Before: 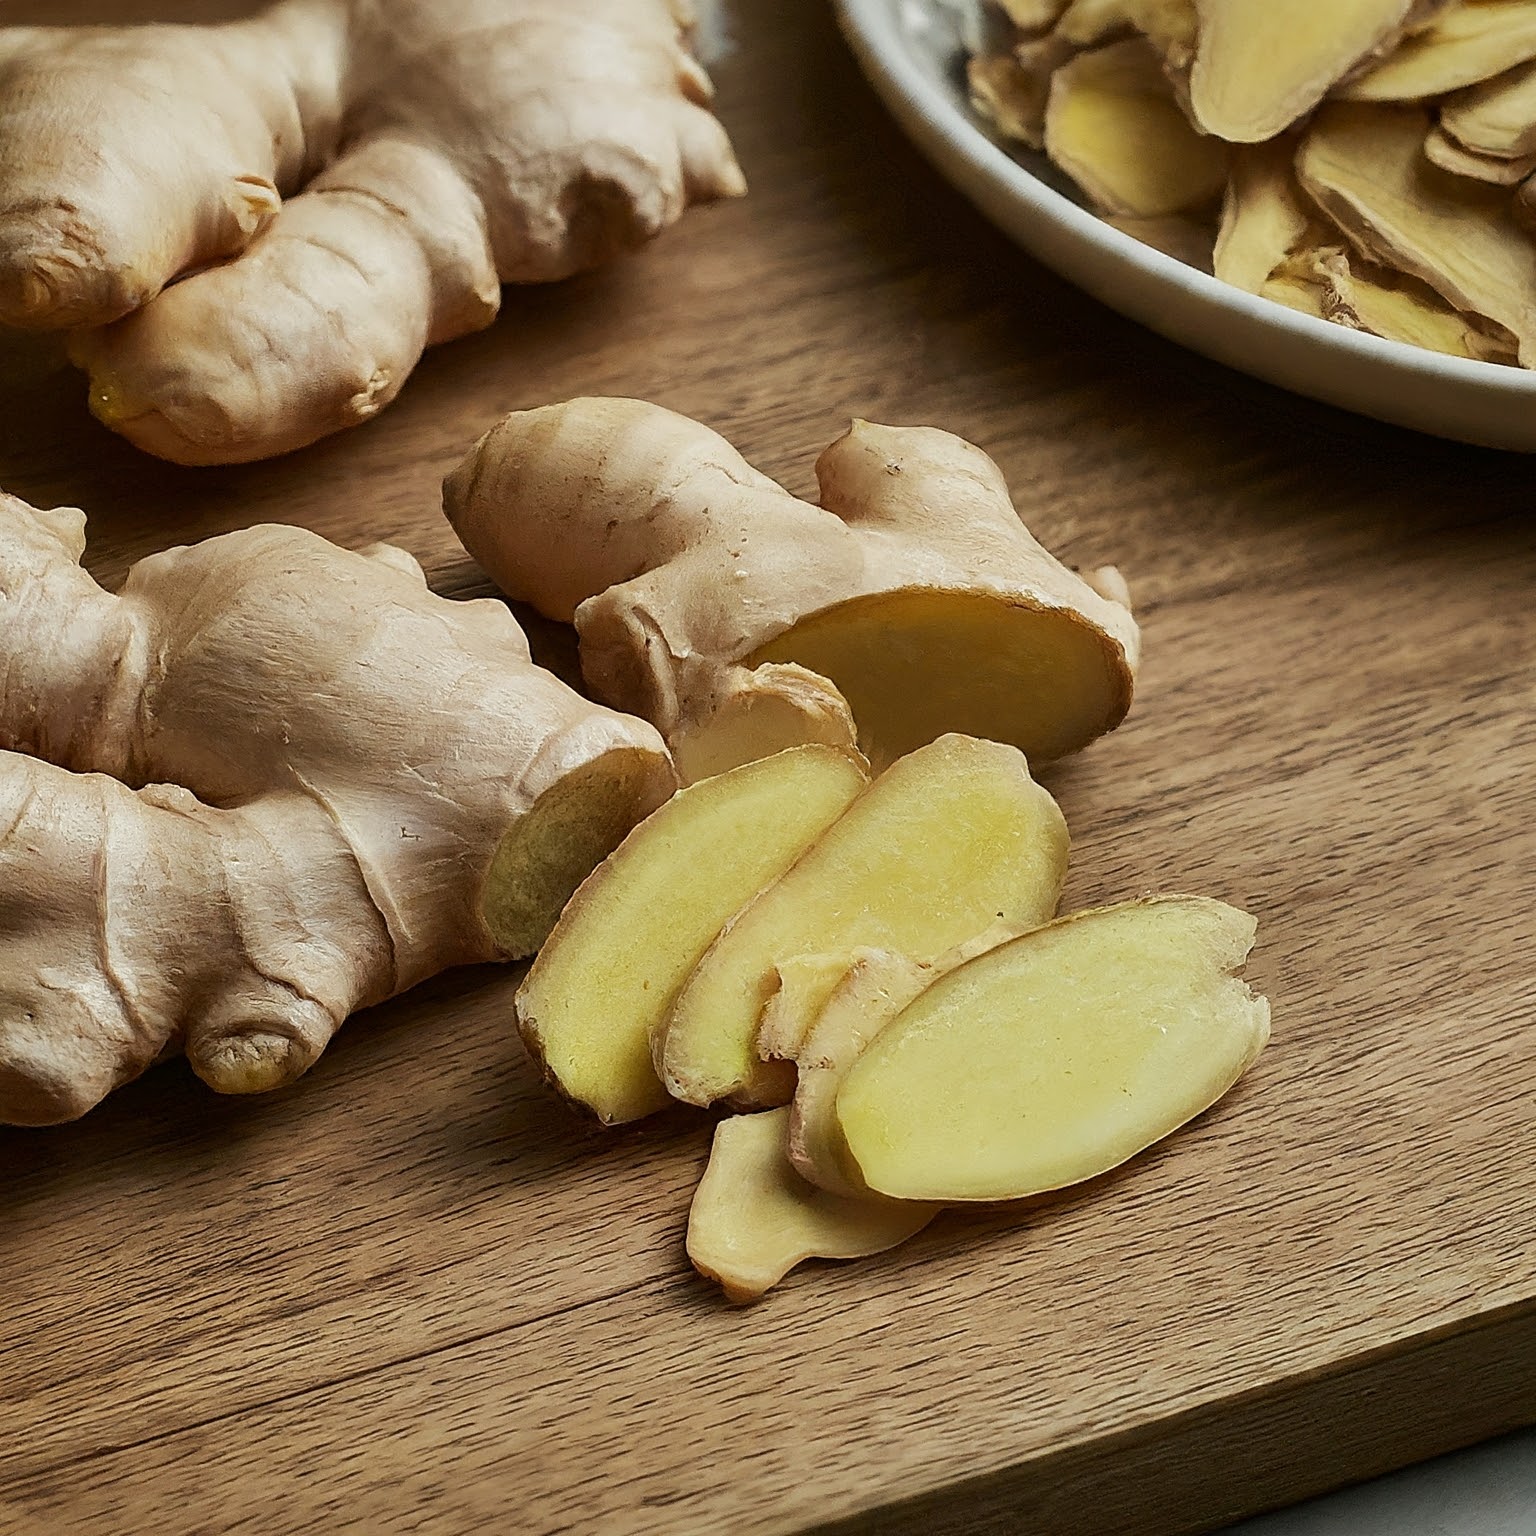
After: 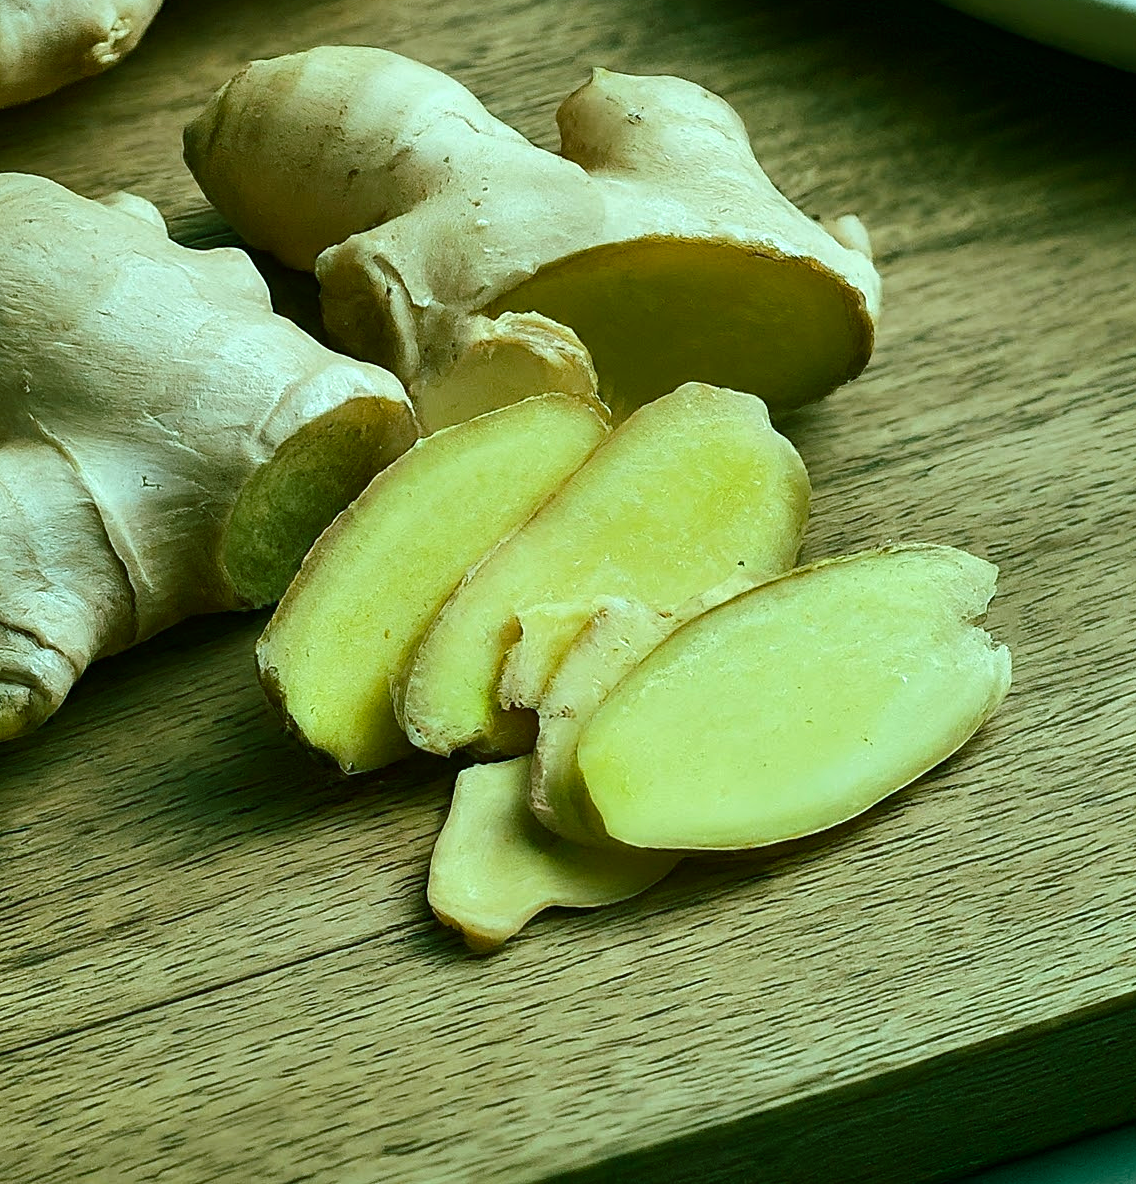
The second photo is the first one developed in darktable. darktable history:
tone equalizer: -8 EV -0.417 EV, -7 EV -0.389 EV, -6 EV -0.333 EV, -5 EV -0.222 EV, -3 EV 0.222 EV, -2 EV 0.333 EV, -1 EV 0.389 EV, +0 EV 0.417 EV, edges refinement/feathering 500, mask exposure compensation -1.57 EV, preserve details no
color balance rgb: shadows lift › chroma 11.71%, shadows lift › hue 133.46°, power › chroma 2.15%, power › hue 166.83°, highlights gain › chroma 4%, highlights gain › hue 200.2°, perceptual saturation grading › global saturation 18.05%
crop: left 16.871%, top 22.857%, right 9.116%
